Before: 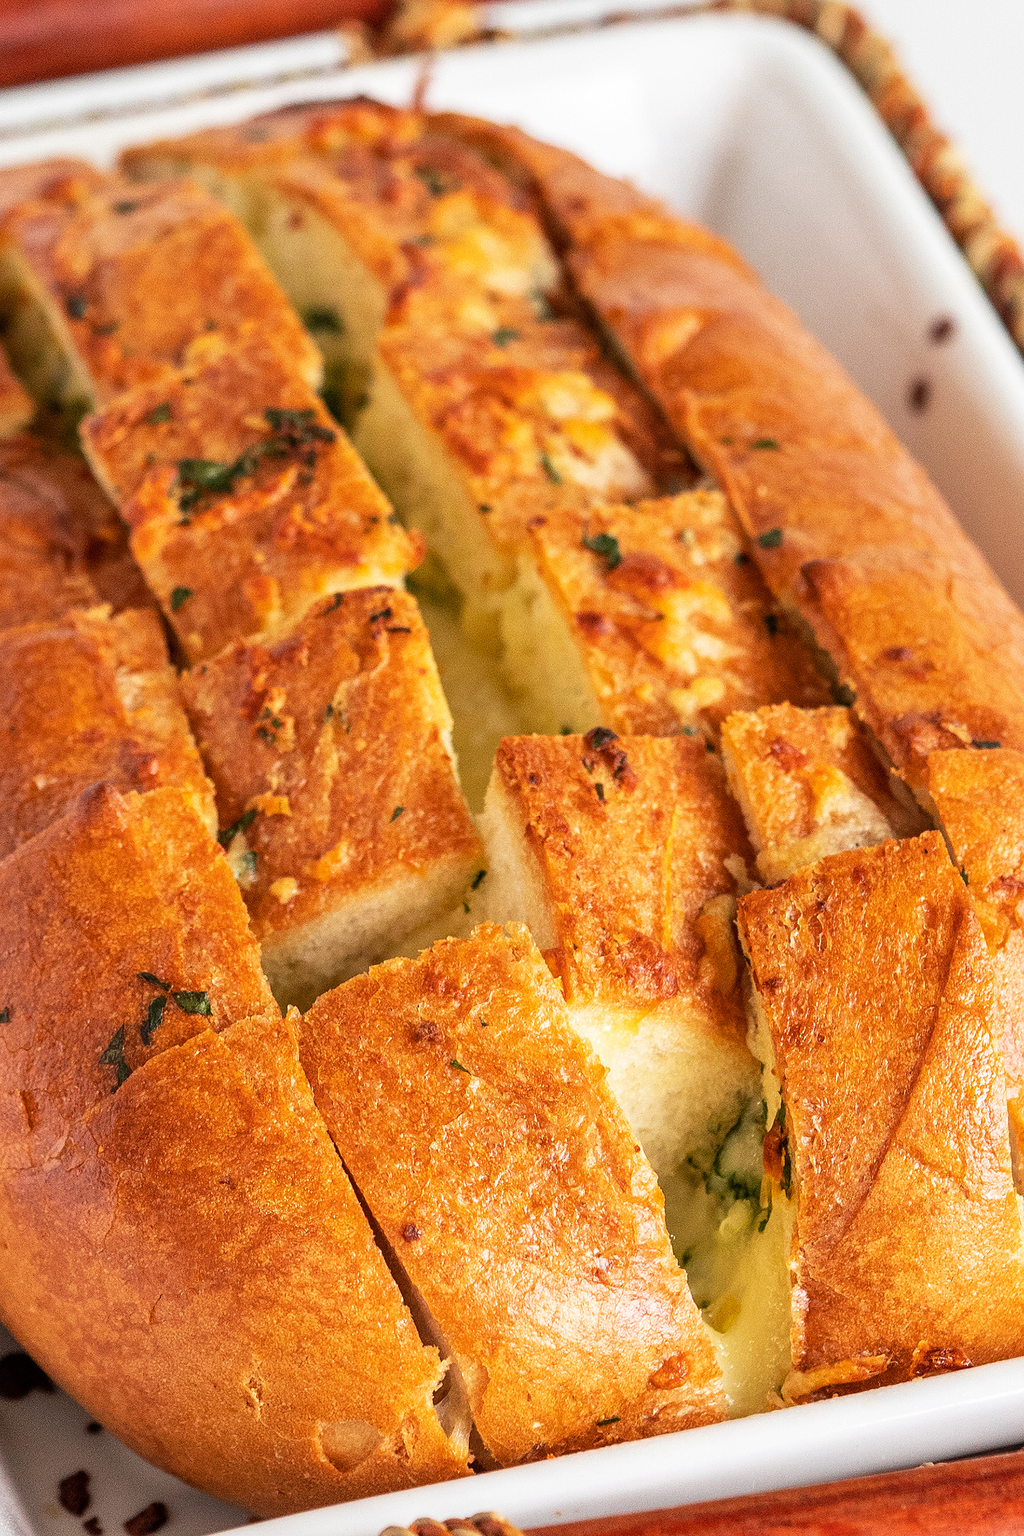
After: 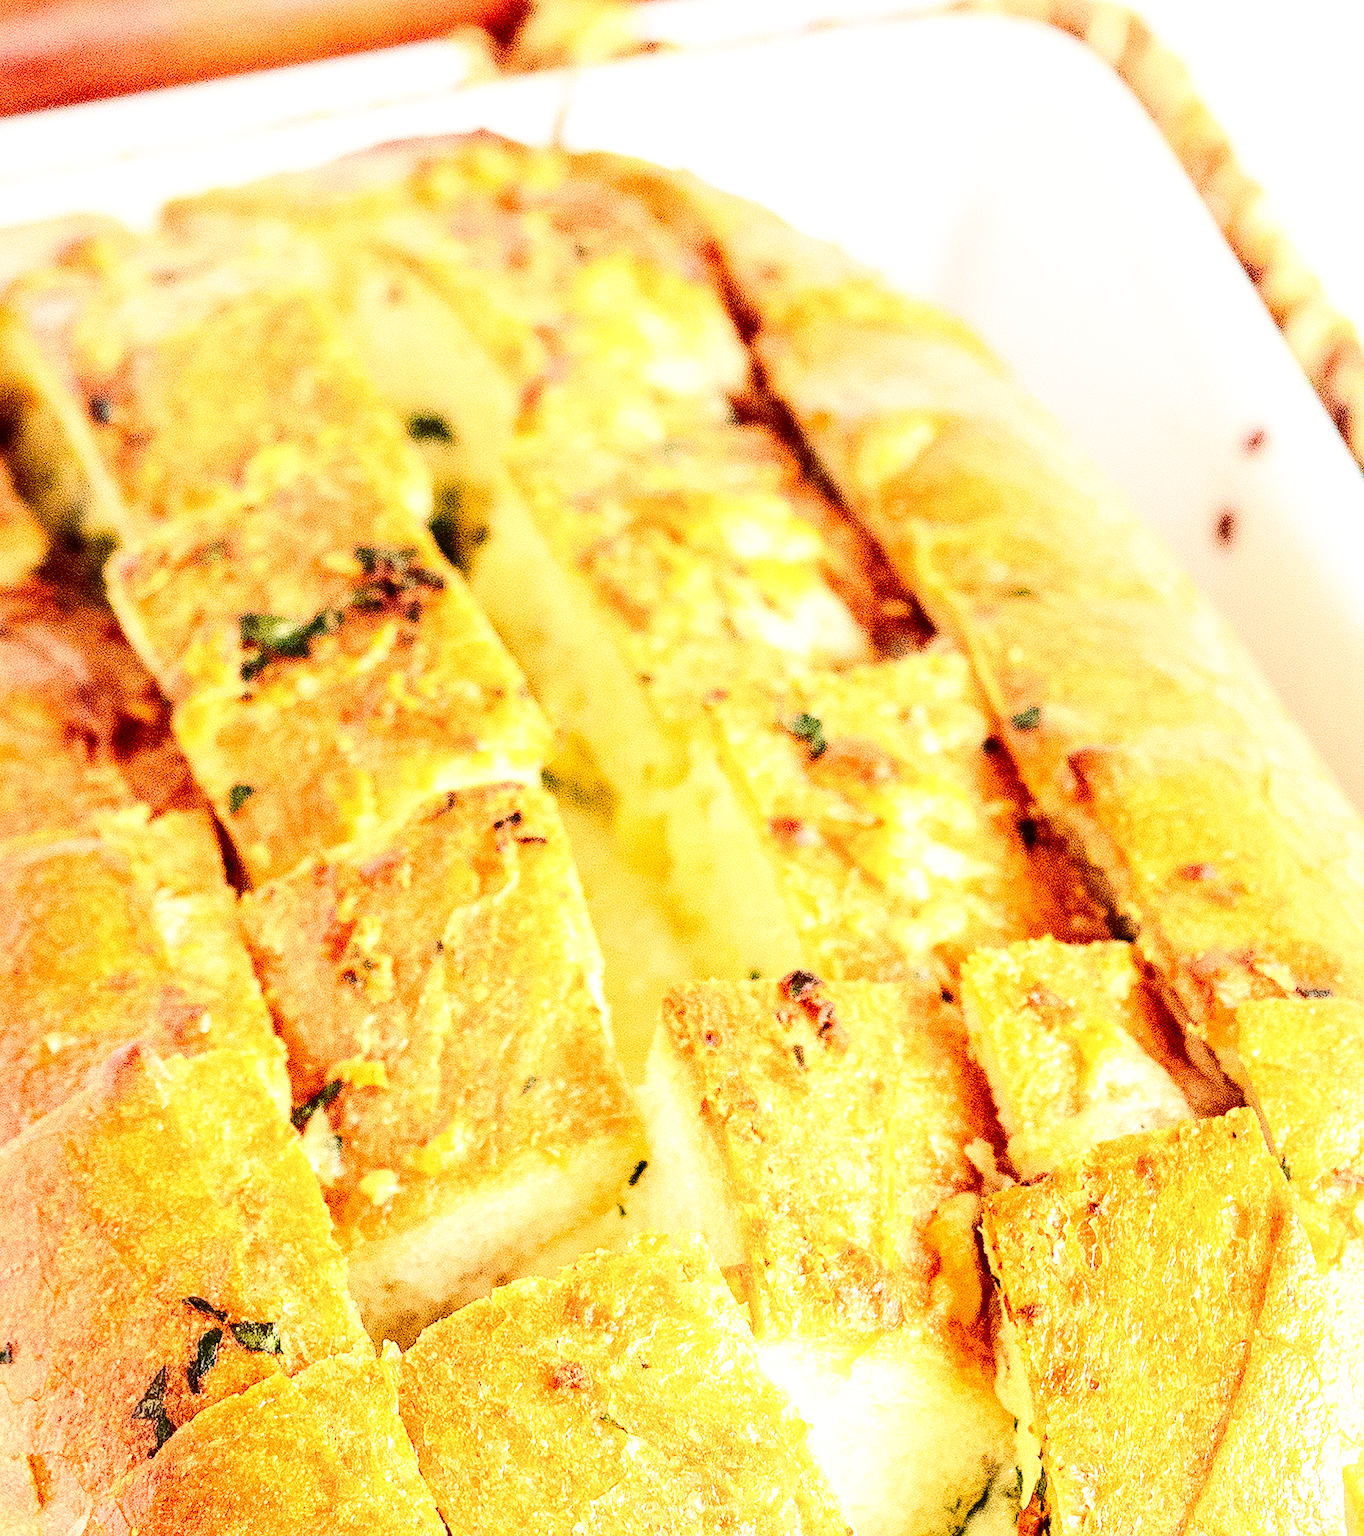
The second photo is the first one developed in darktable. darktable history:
contrast brightness saturation: contrast 0.32, brightness -0.08, saturation 0.17
crop: bottom 24.988%
exposure: black level correction 0, exposure 0.7 EV, compensate exposure bias true, compensate highlight preservation false
shadows and highlights: shadows -70, highlights 35, soften with gaussian
base curve: curves: ch0 [(0, 0) (0.008, 0.007) (0.022, 0.029) (0.048, 0.089) (0.092, 0.197) (0.191, 0.399) (0.275, 0.534) (0.357, 0.65) (0.477, 0.78) (0.542, 0.833) (0.799, 0.973) (1, 1)], preserve colors none
